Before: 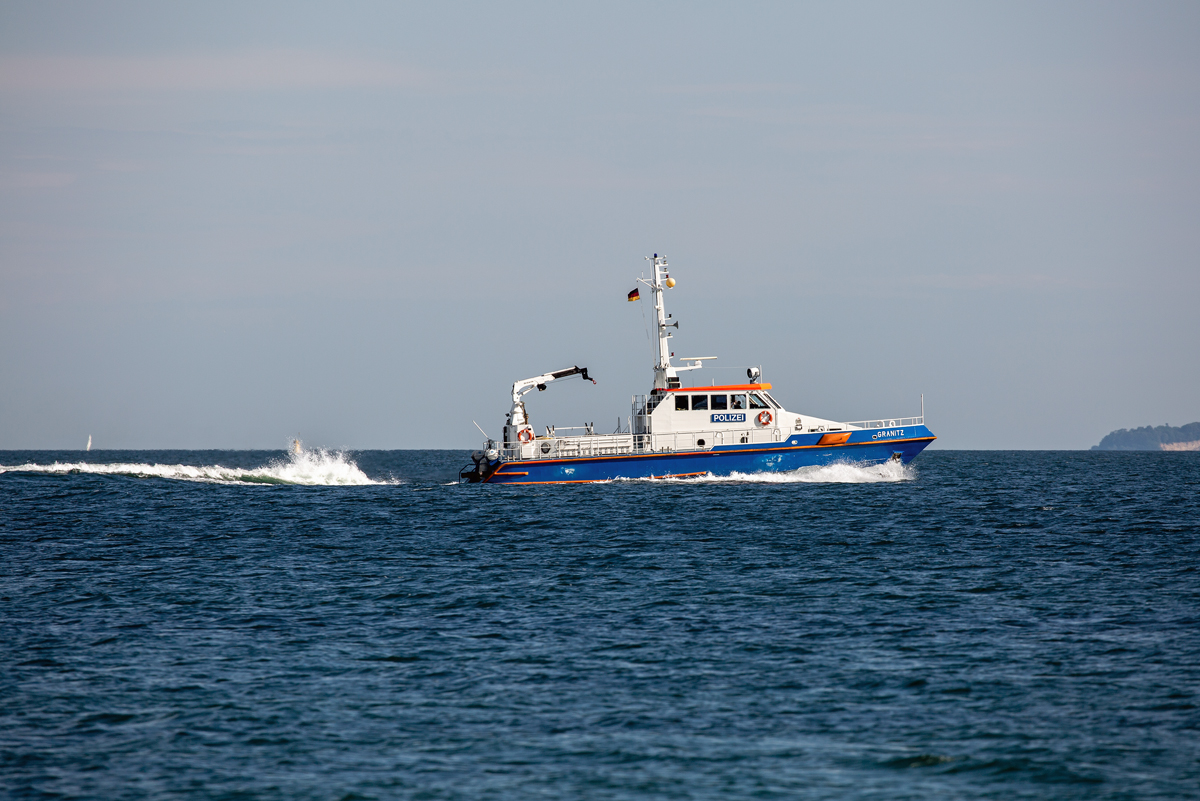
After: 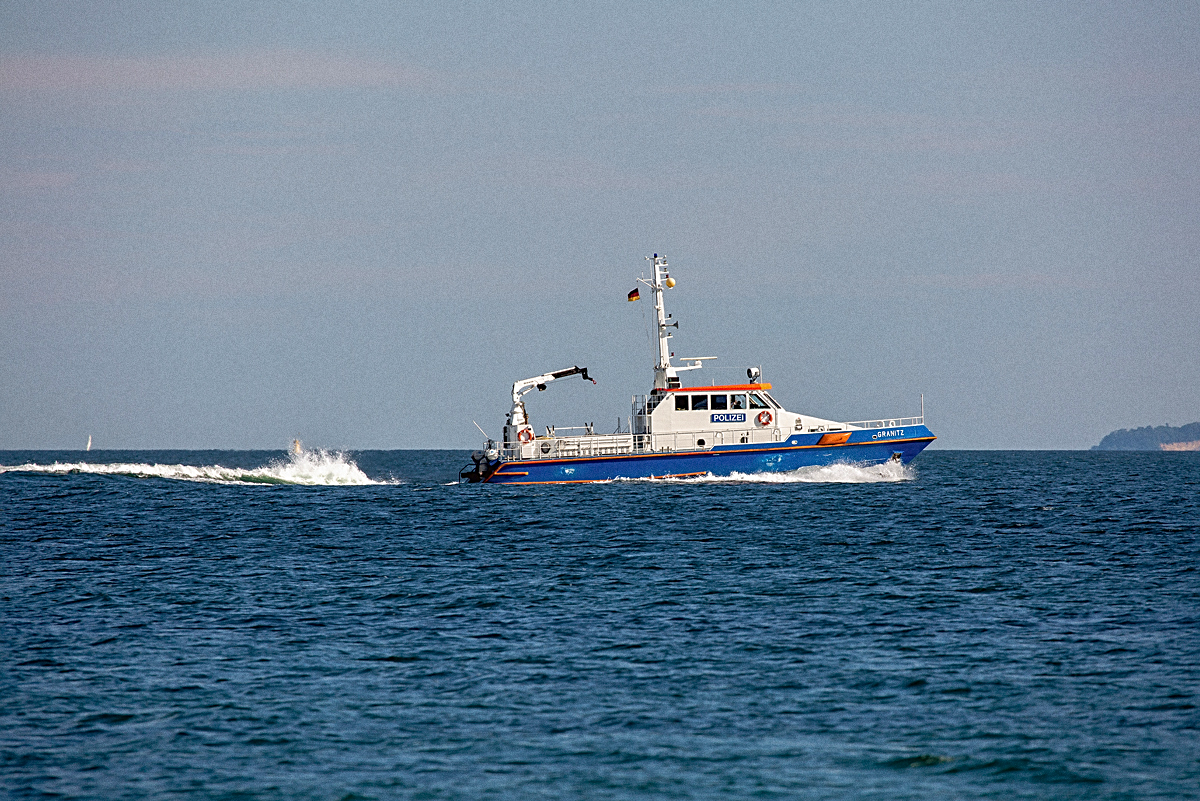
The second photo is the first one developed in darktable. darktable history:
grain: coarseness 0.09 ISO
velvia: on, module defaults
shadows and highlights: on, module defaults
sharpen: on, module defaults
